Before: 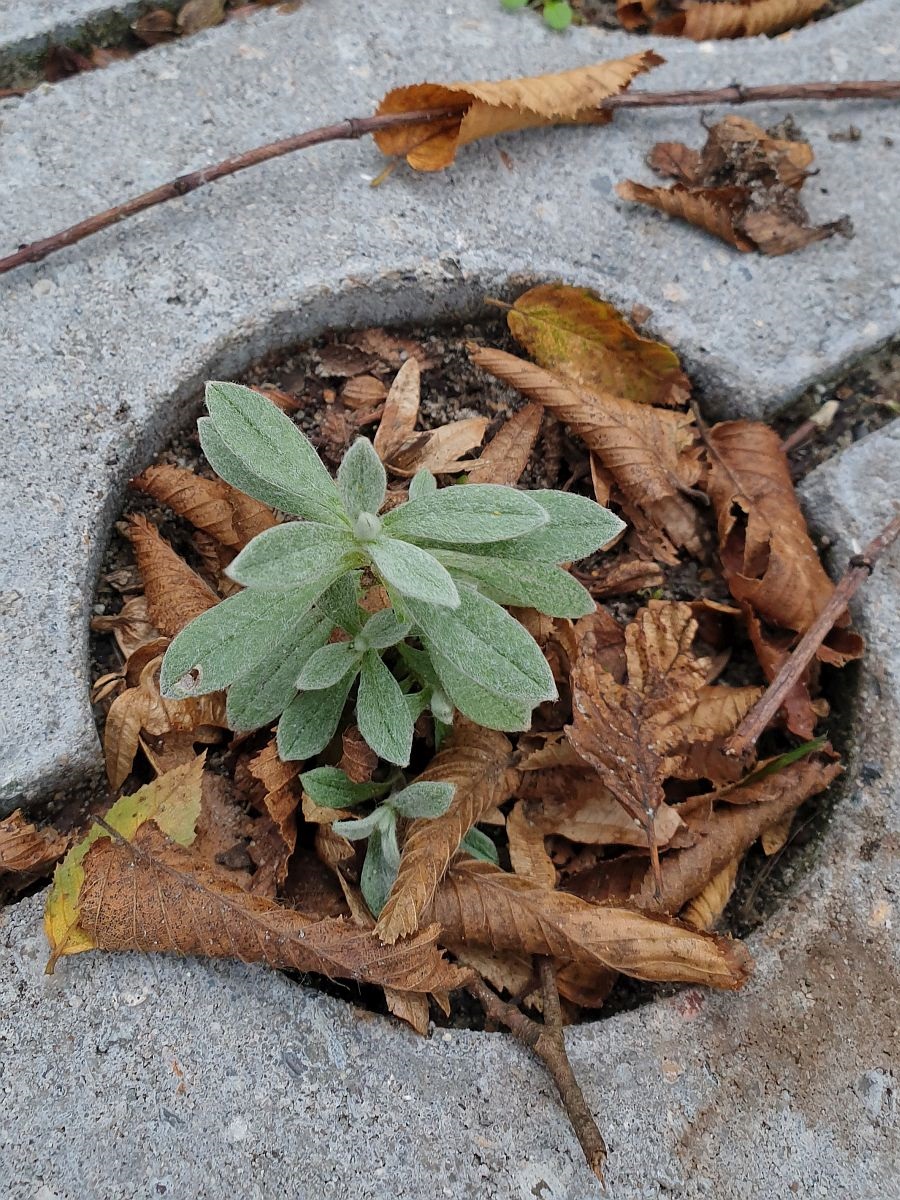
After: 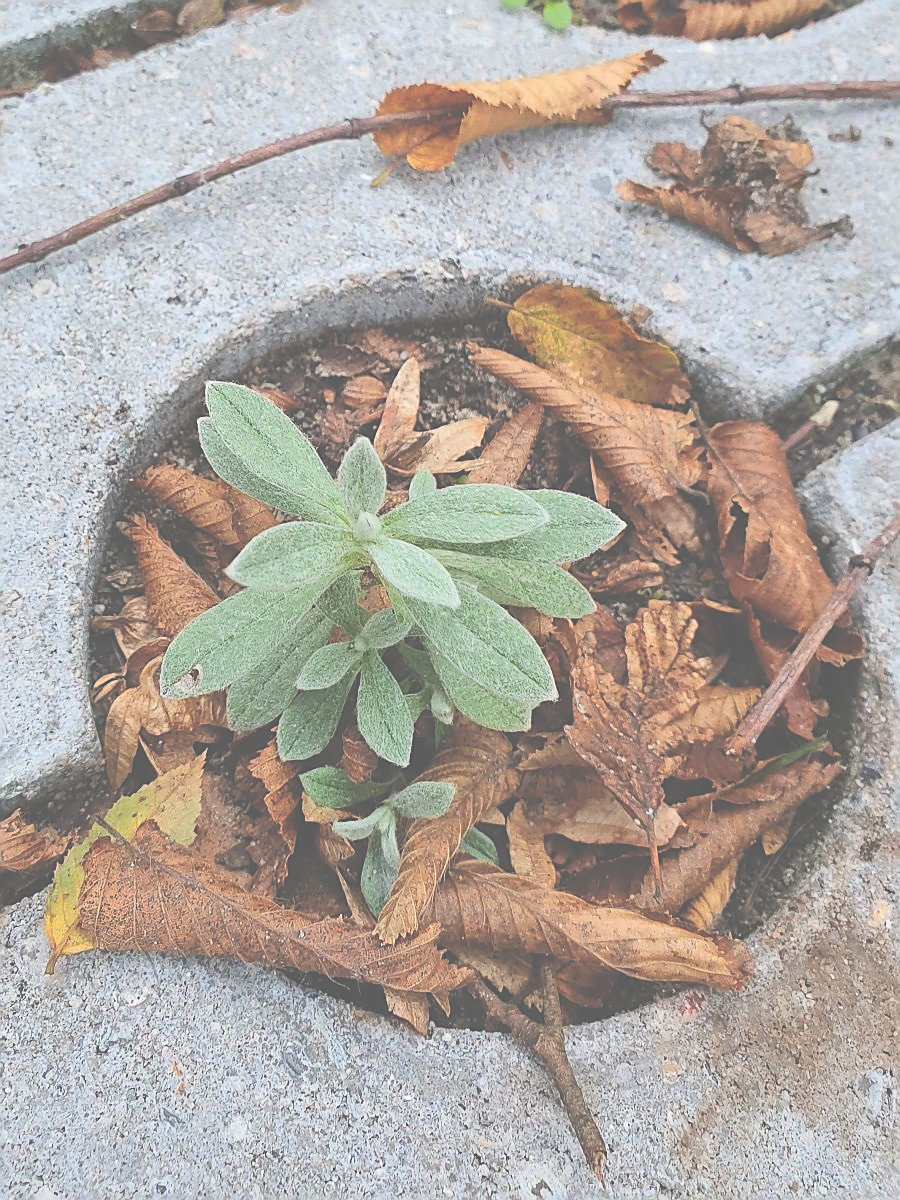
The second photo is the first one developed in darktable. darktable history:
exposure: black level correction -0.087, compensate highlight preservation false
contrast brightness saturation: contrast 0.205, brightness 0.165, saturation 0.219
sharpen: amount 0.465
